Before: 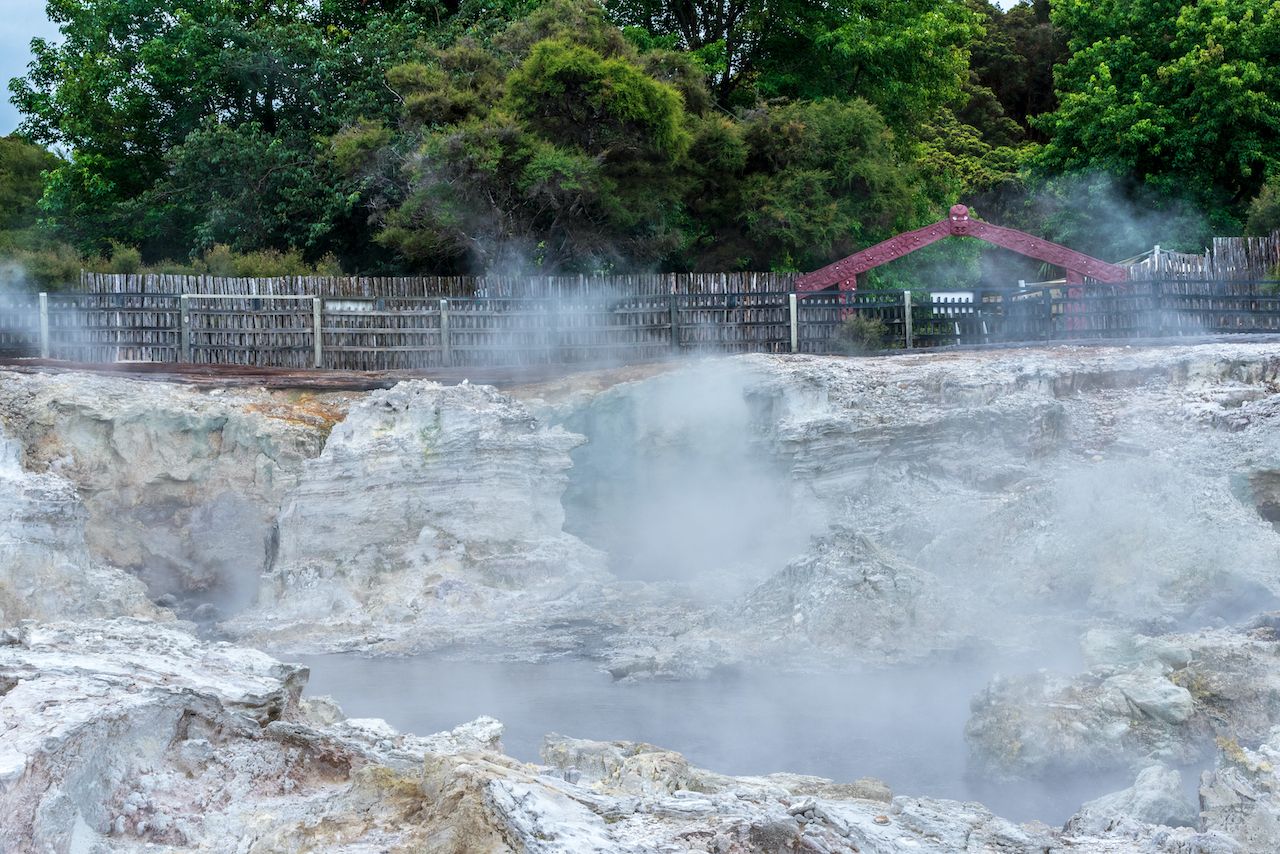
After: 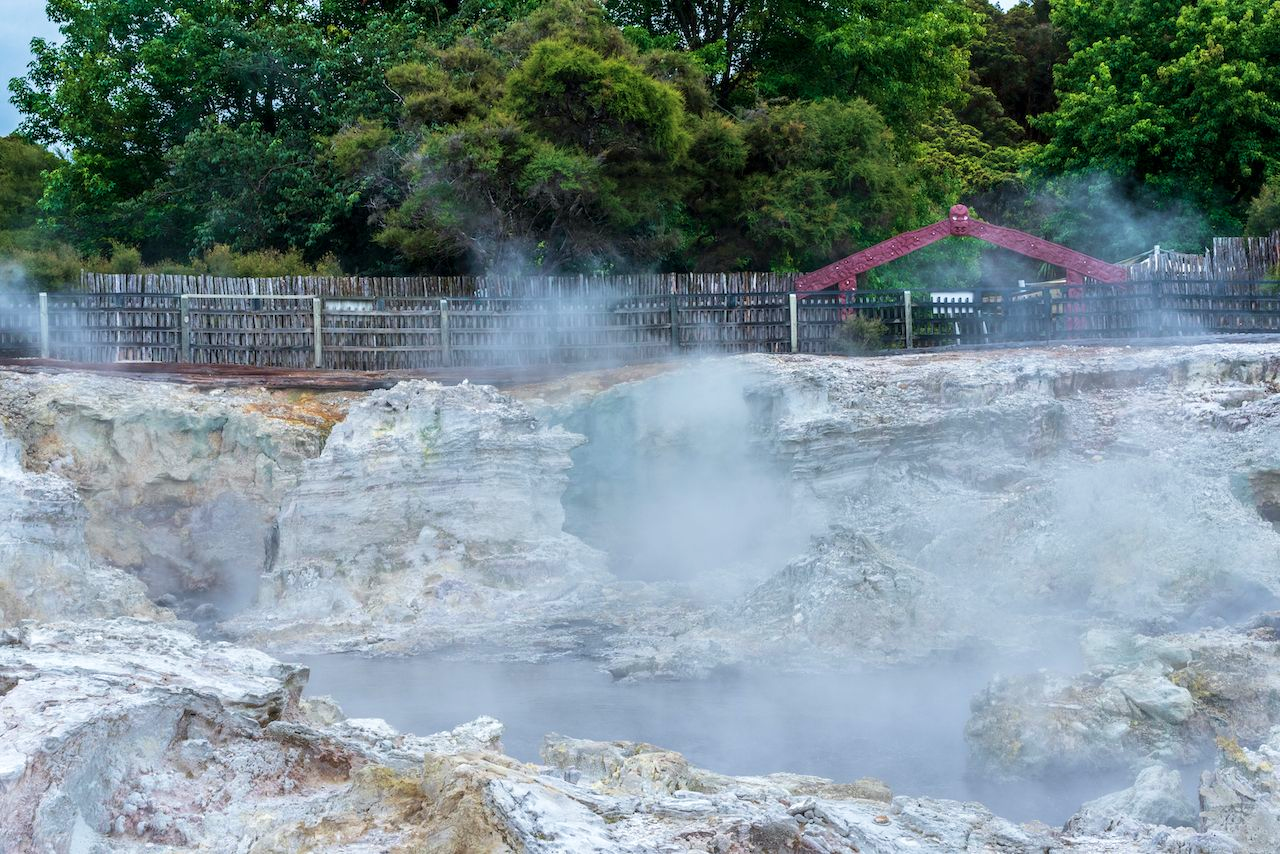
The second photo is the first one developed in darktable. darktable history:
velvia: on, module defaults
